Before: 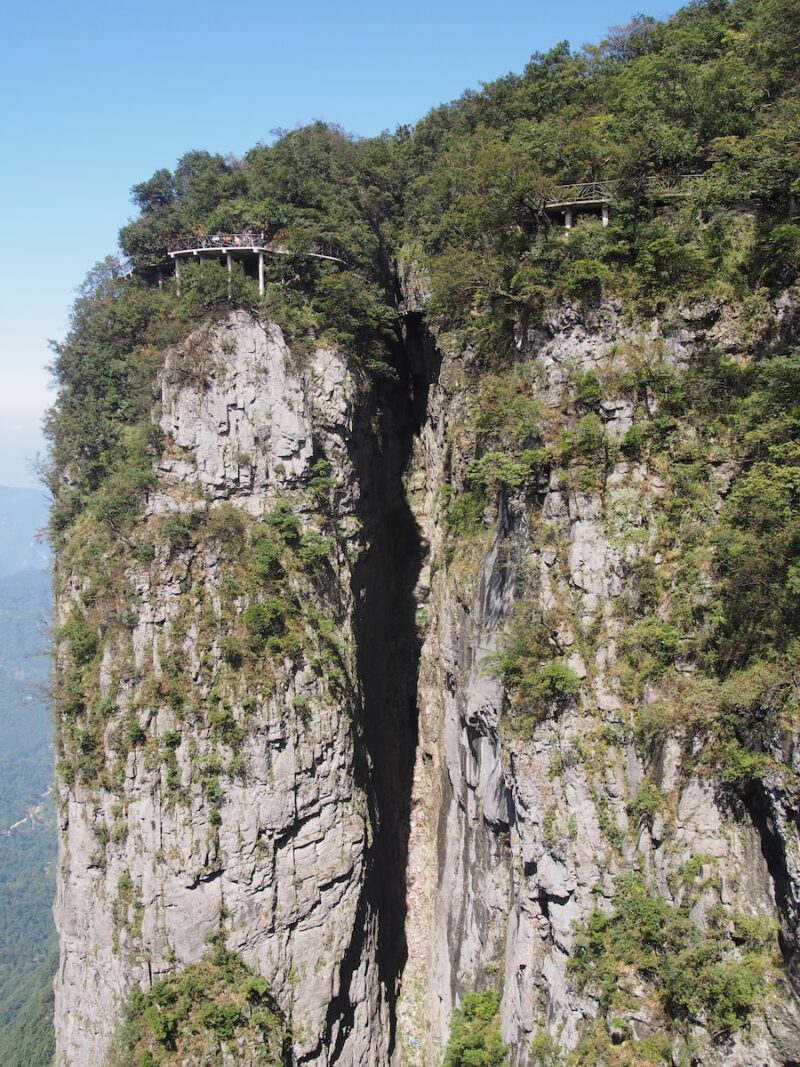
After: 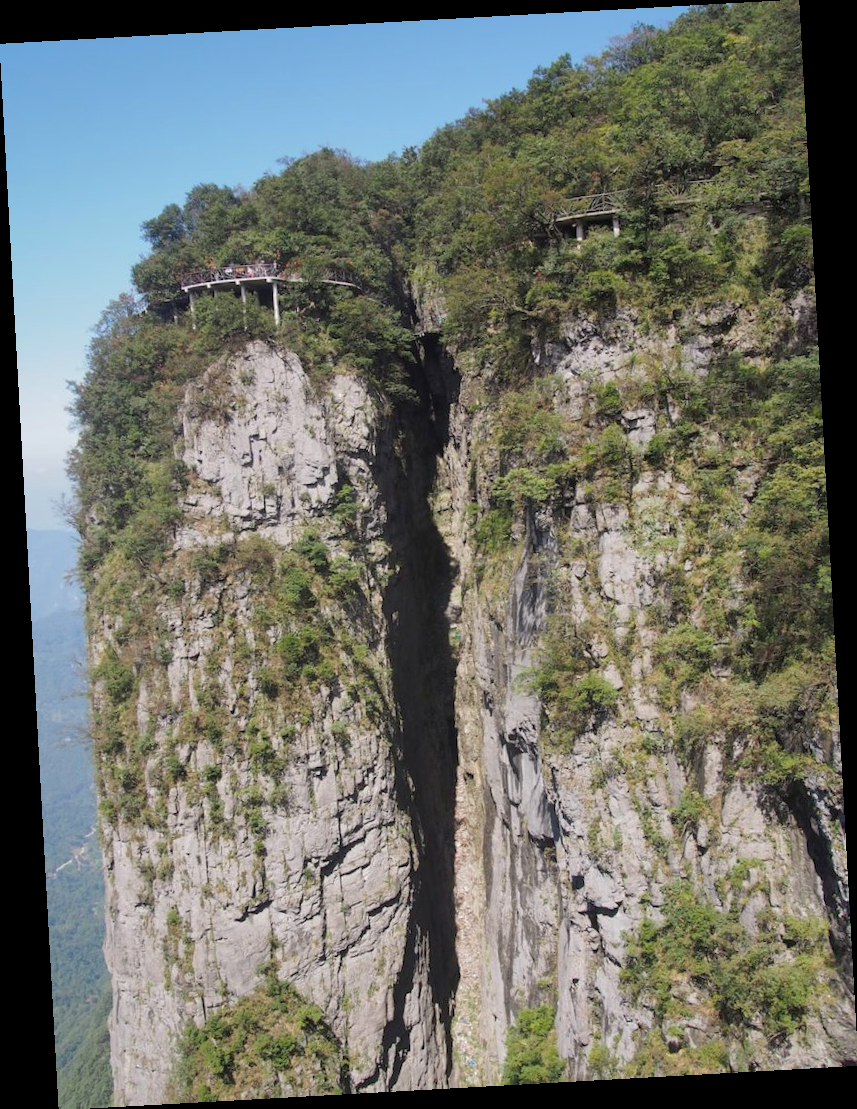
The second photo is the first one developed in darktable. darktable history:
shadows and highlights: on, module defaults
rotate and perspective: rotation -3.18°, automatic cropping off
